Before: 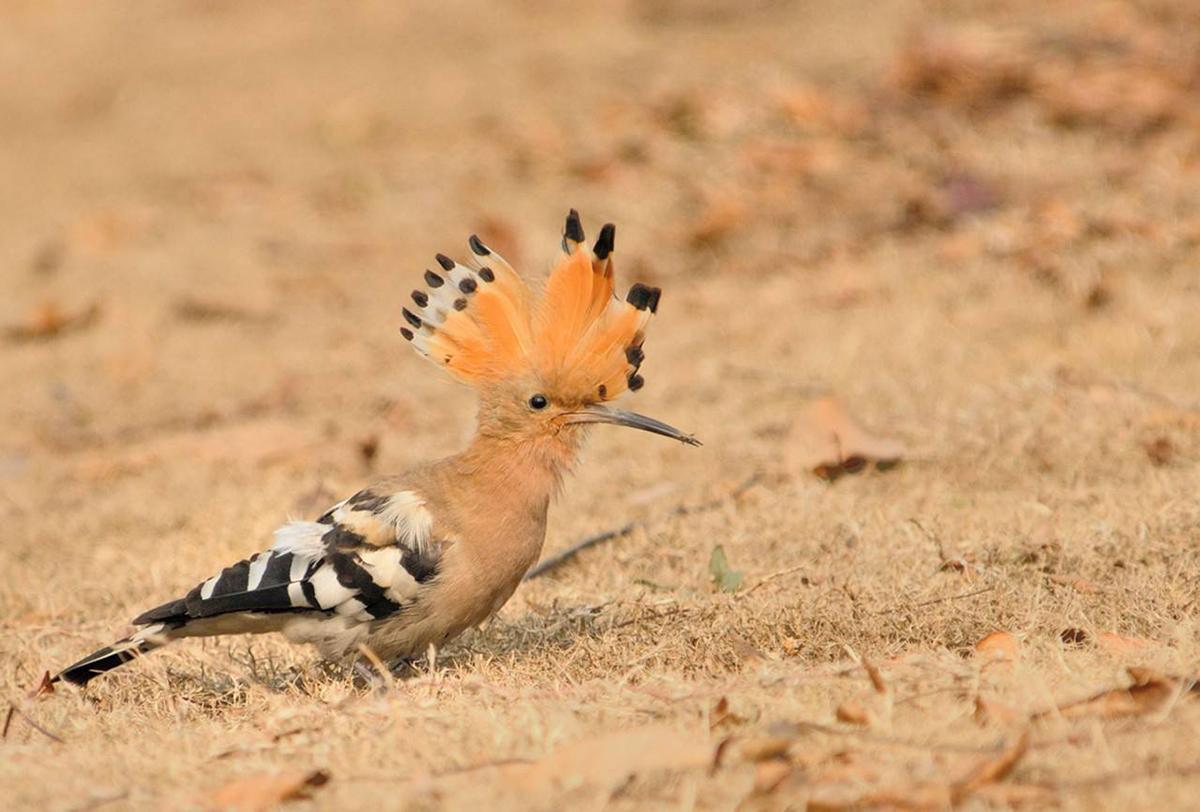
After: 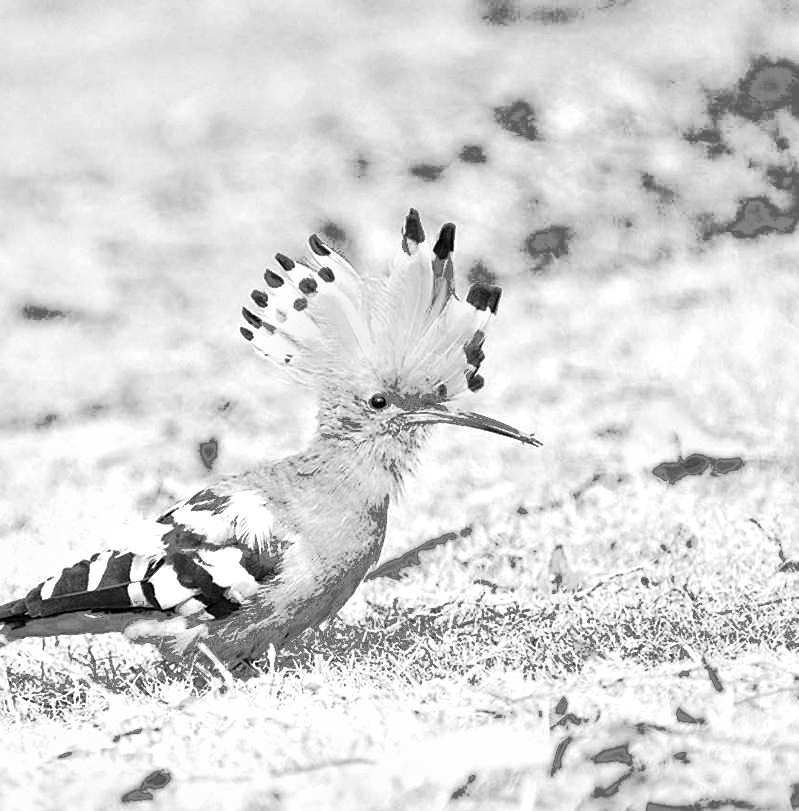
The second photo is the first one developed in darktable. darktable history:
local contrast: mode bilateral grid, contrast 20, coarseness 50, detail 120%, midtone range 0.2
exposure: black level correction 0, exposure 0.9 EV, compensate highlight preservation false
fill light: exposure -0.73 EV, center 0.69, width 2.2
crop and rotate: left 13.342%, right 19.991%
color correction: highlights a* -10.04, highlights b* -10.37
sharpen: on, module defaults
monochrome: a -4.13, b 5.16, size 1
